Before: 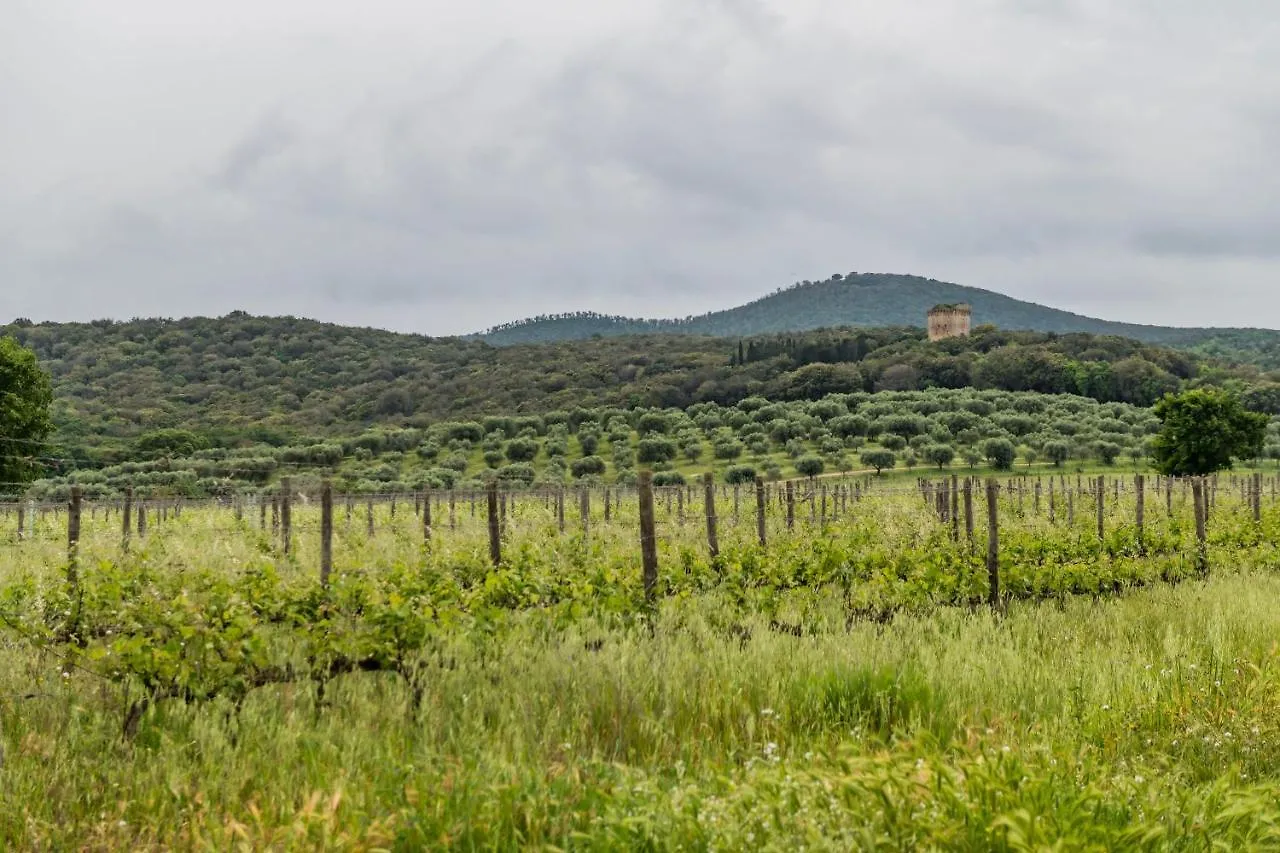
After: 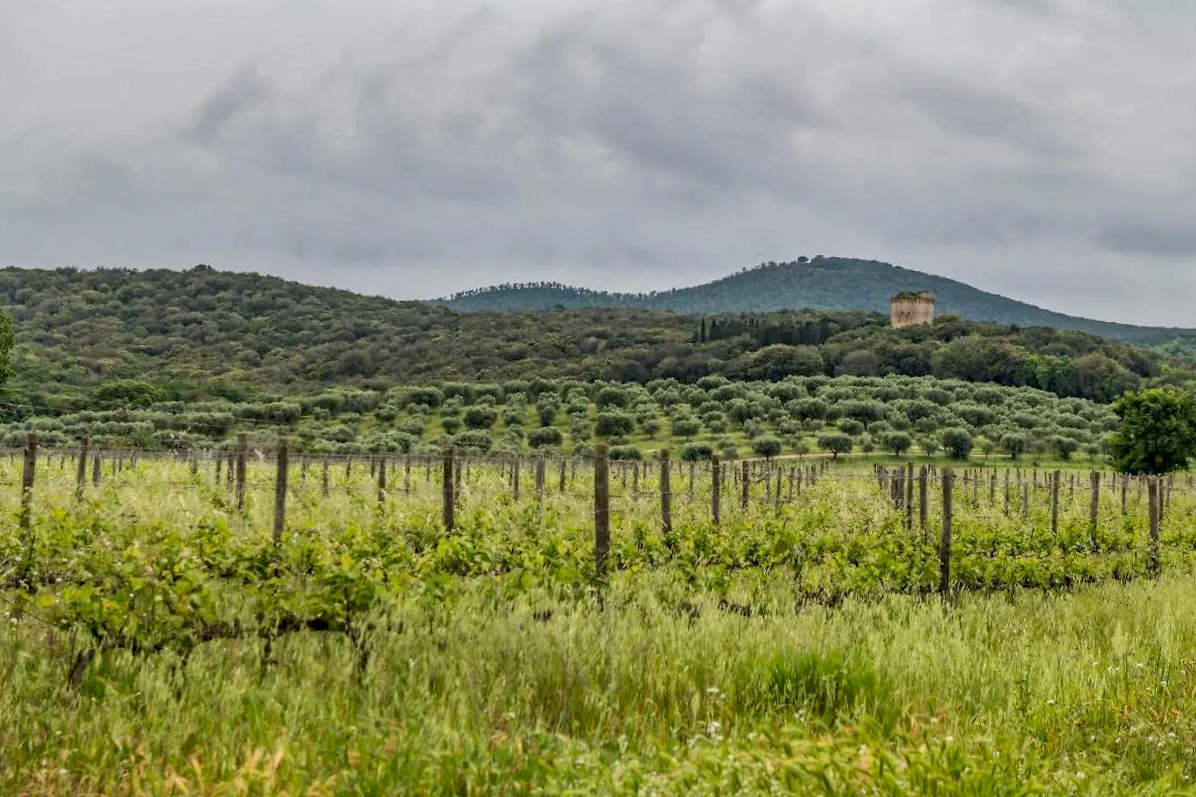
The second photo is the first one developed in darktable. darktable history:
local contrast: on, module defaults
shadows and highlights: on, module defaults
haze removal: compatibility mode true, adaptive false
crop and rotate: angle -2.7°
